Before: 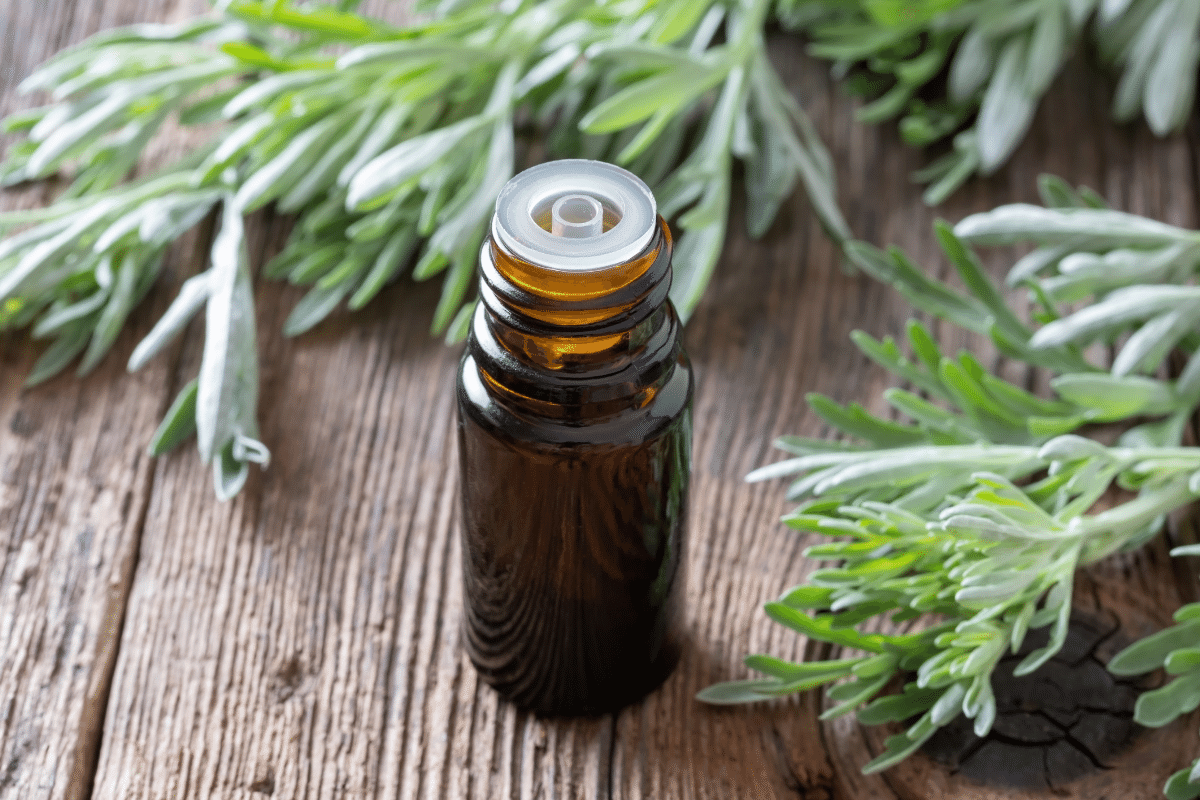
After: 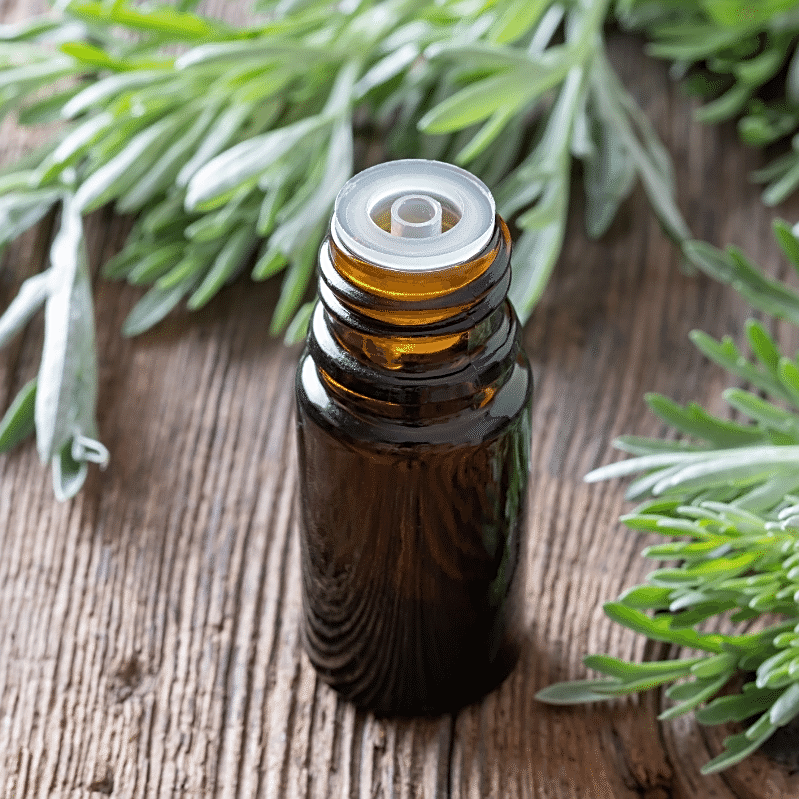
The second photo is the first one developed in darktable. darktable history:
sharpen: amount 0.493
crop and rotate: left 13.445%, right 19.923%
